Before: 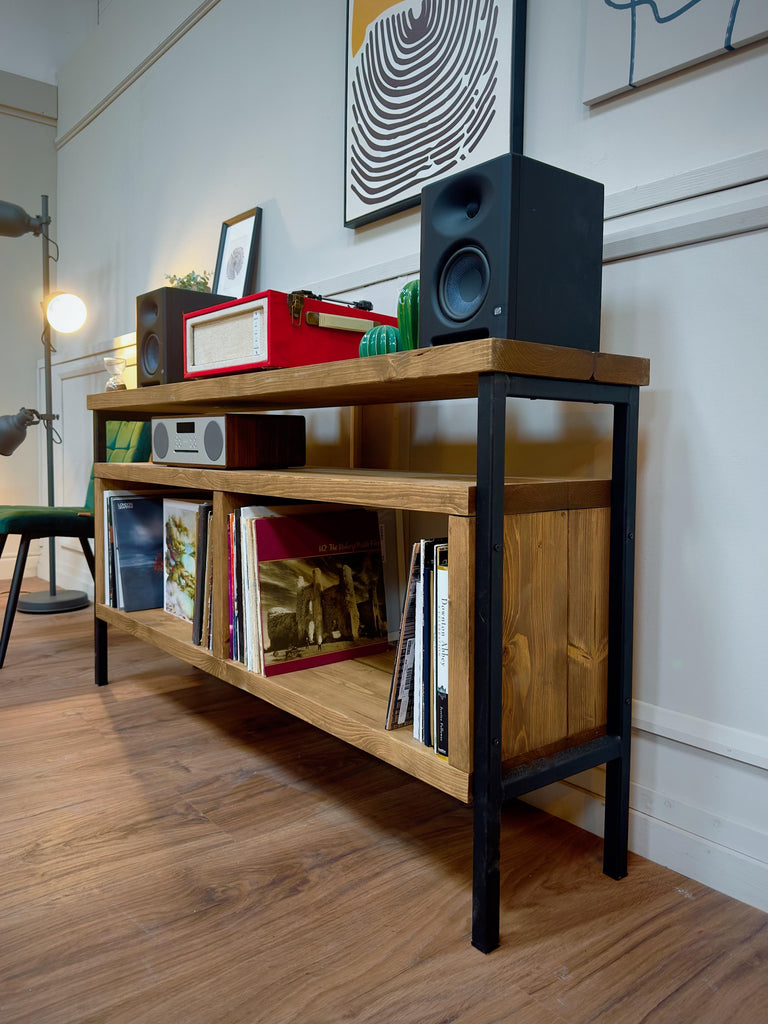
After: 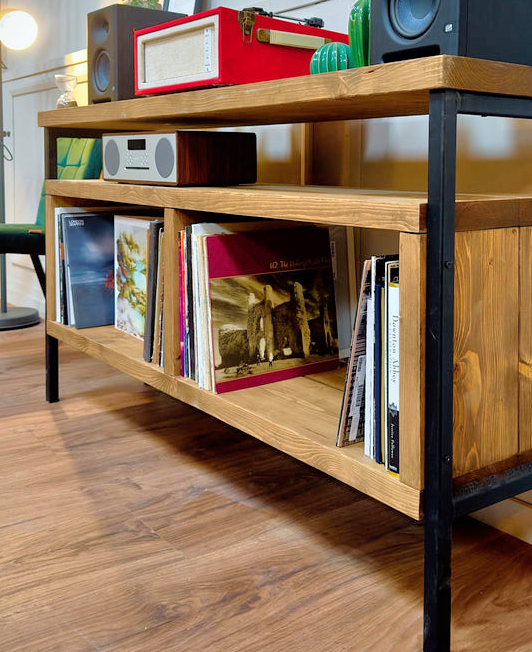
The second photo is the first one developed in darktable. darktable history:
crop: left 6.488%, top 27.668%, right 24.183%, bottom 8.656%
tone equalizer: -7 EV 0.15 EV, -6 EV 0.6 EV, -5 EV 1.15 EV, -4 EV 1.33 EV, -3 EV 1.15 EV, -2 EV 0.6 EV, -1 EV 0.15 EV, mask exposure compensation -0.5 EV
